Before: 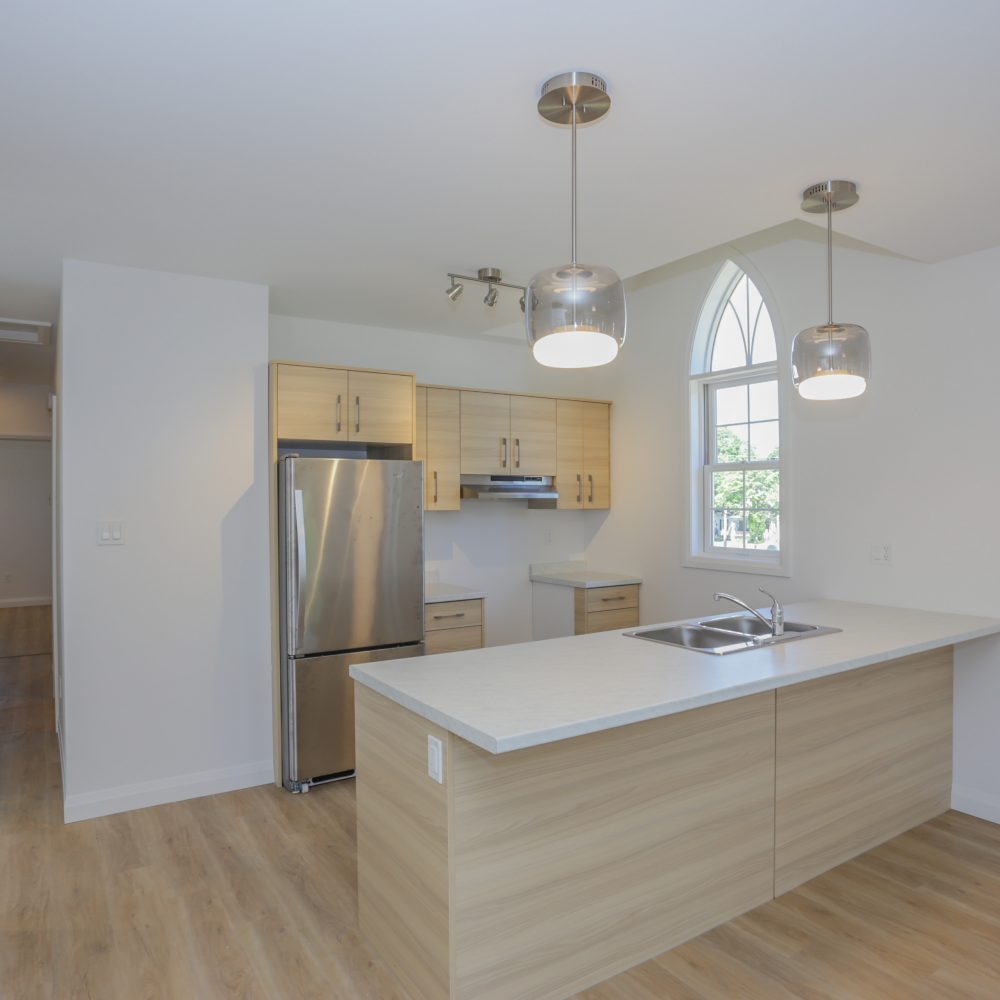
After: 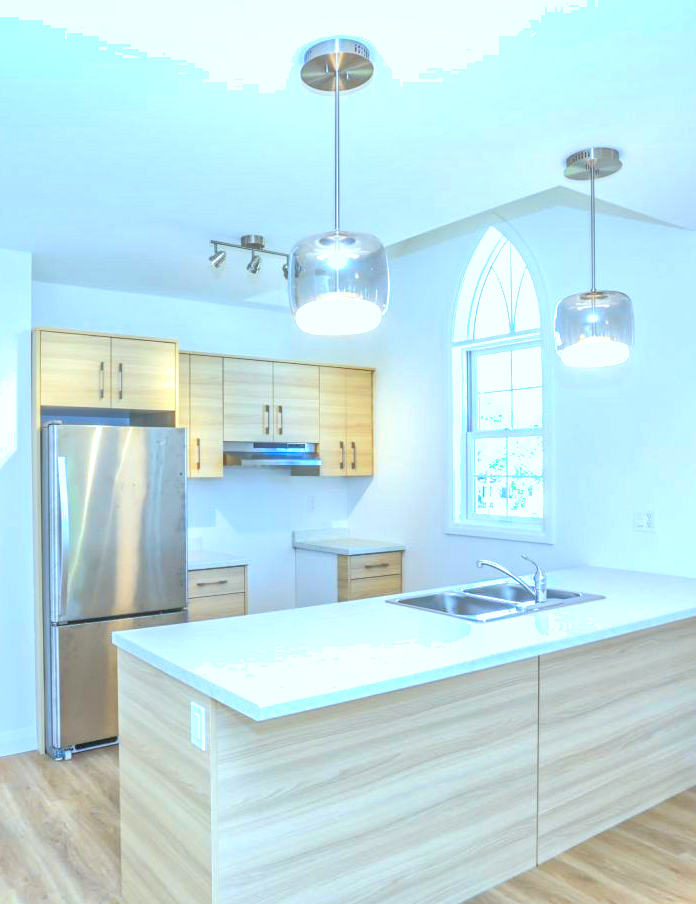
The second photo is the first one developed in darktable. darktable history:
exposure: exposure 0.945 EV, compensate exposure bias true, compensate highlight preservation false
color calibration: x 0.383, y 0.372, temperature 3913.58 K
crop and rotate: left 23.744%, top 3.351%, right 6.64%, bottom 6.183%
local contrast: on, module defaults
contrast brightness saturation: contrast 0.096, brightness 0.038, saturation 0.086
shadows and highlights: on, module defaults
tone equalizer: -7 EV 0.143 EV, -6 EV 0.605 EV, -5 EV 1.19 EV, -4 EV 1.34 EV, -3 EV 1.14 EV, -2 EV 0.6 EV, -1 EV 0.15 EV, edges refinement/feathering 500, mask exposure compensation -1.57 EV, preserve details guided filter
